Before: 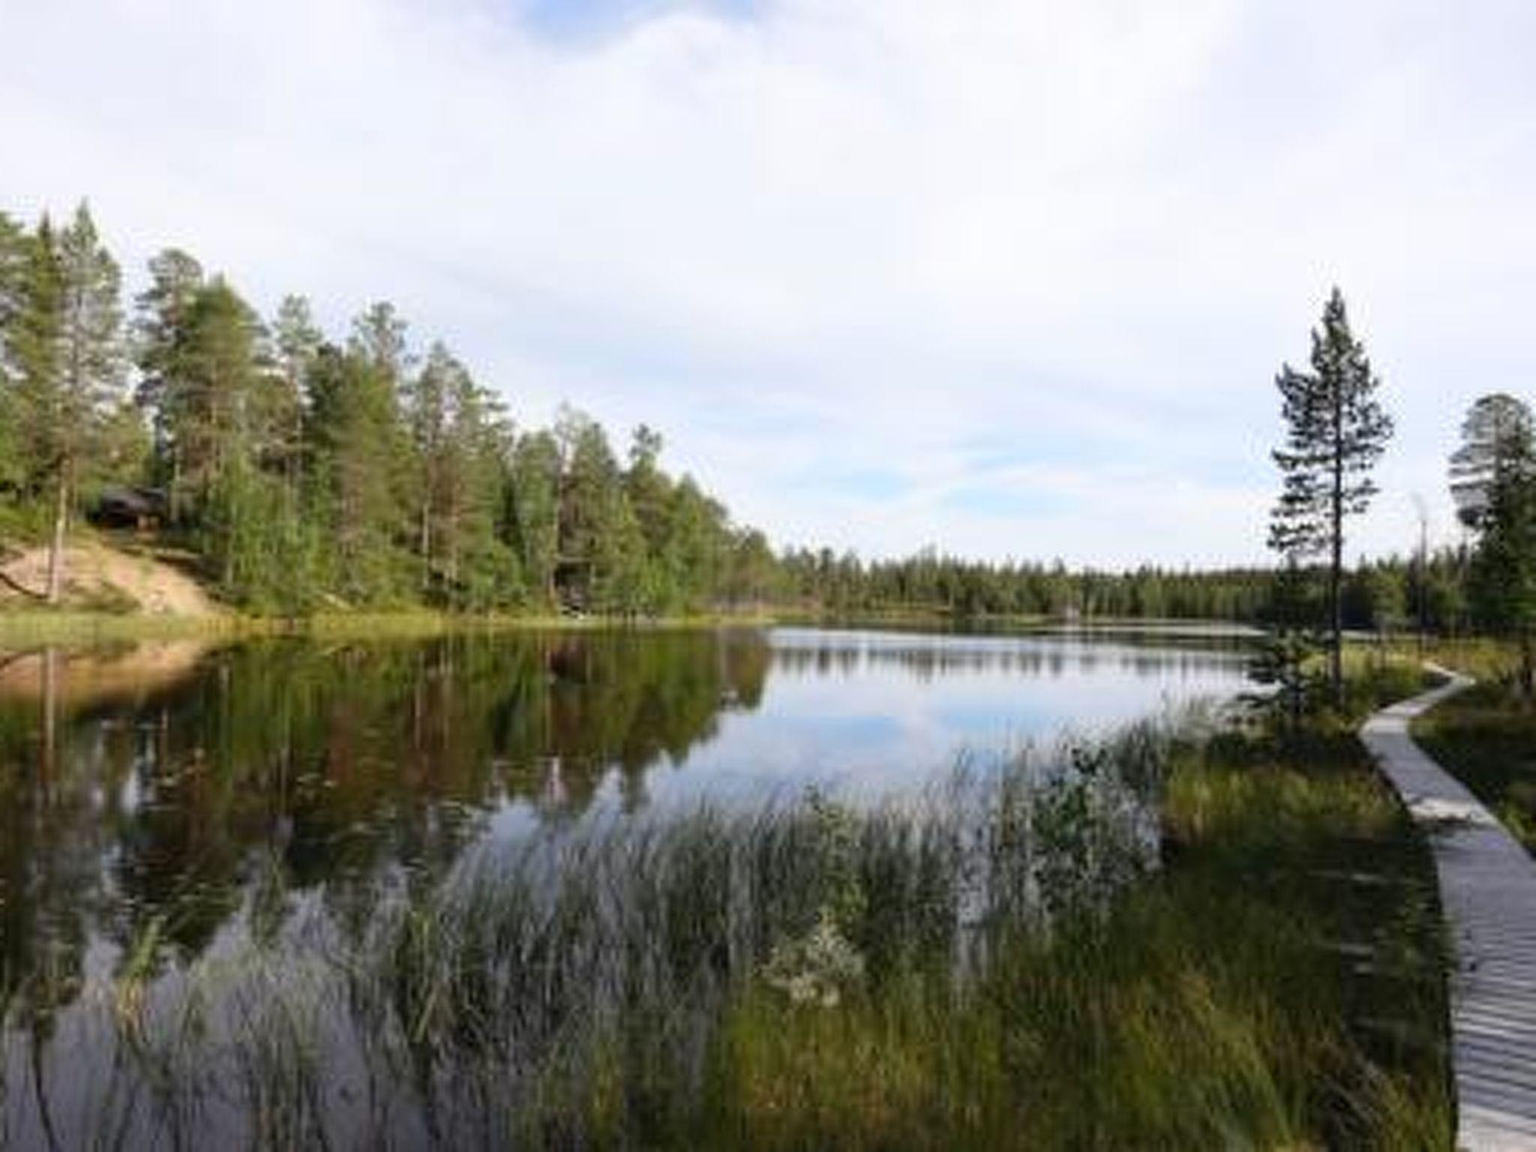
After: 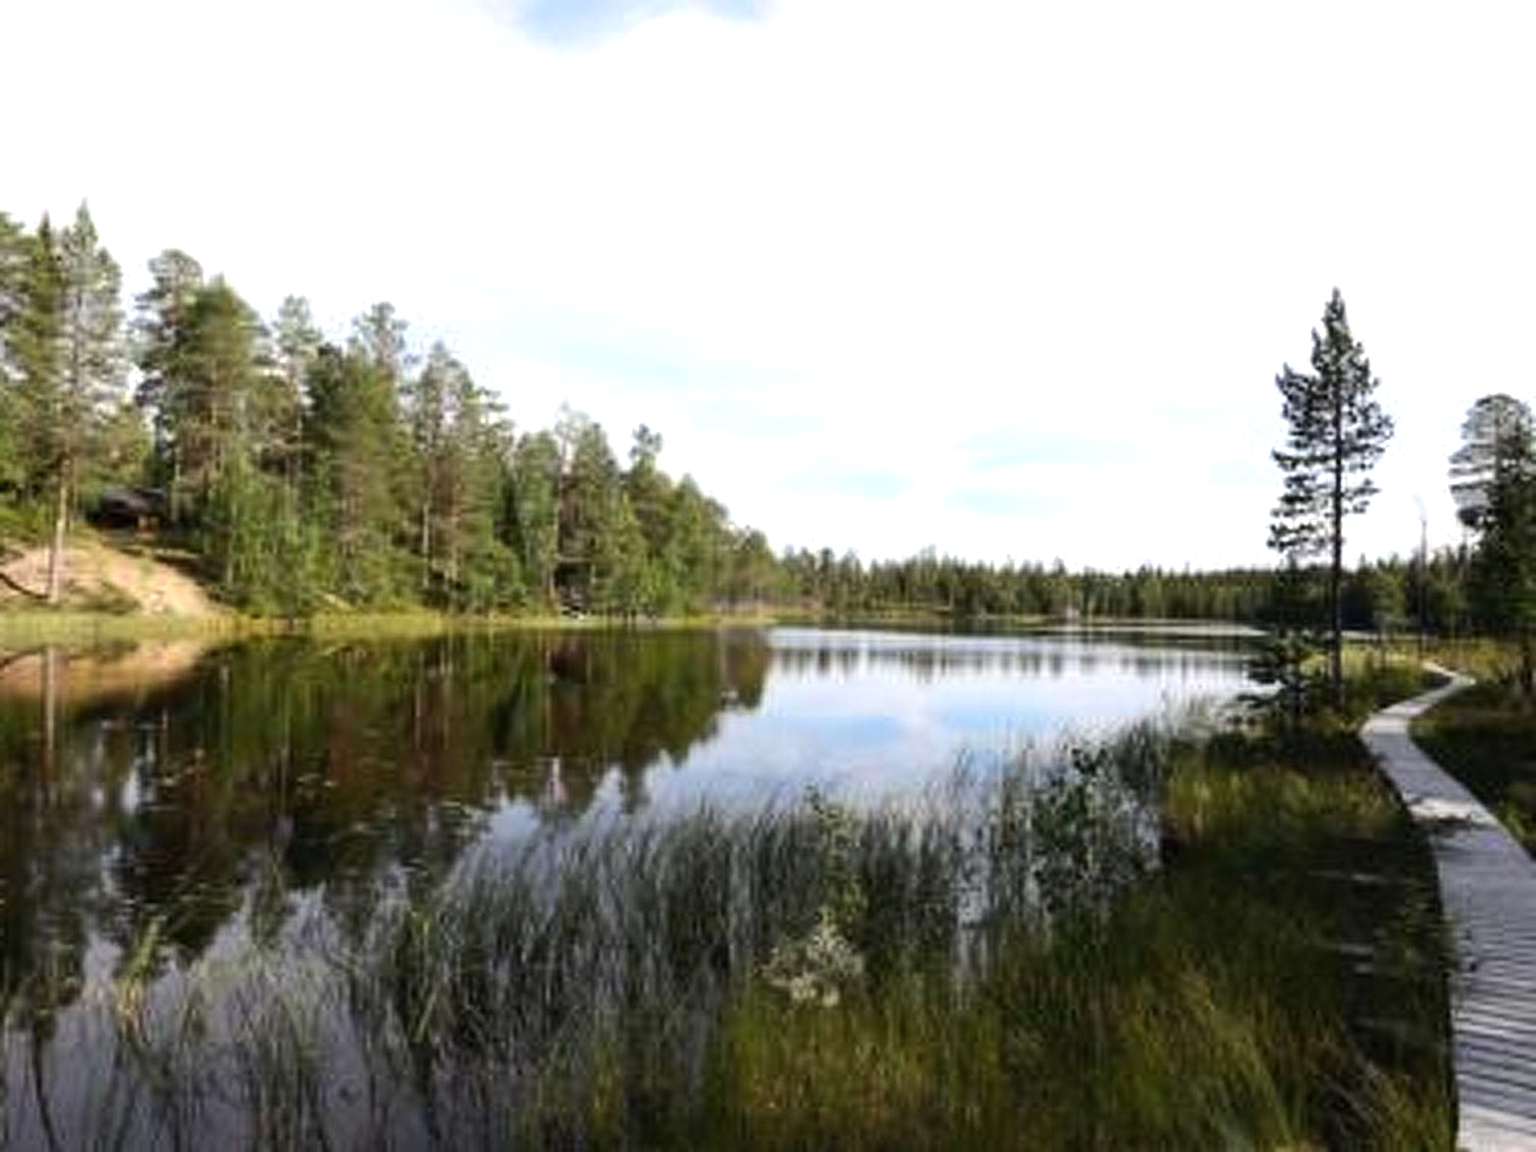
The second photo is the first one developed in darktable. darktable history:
tone equalizer: -8 EV -0.411 EV, -7 EV -0.4 EV, -6 EV -0.3 EV, -5 EV -0.24 EV, -3 EV 0.238 EV, -2 EV 0.313 EV, -1 EV 0.381 EV, +0 EV 0.44 EV, edges refinement/feathering 500, mask exposure compensation -1.57 EV, preserve details no
